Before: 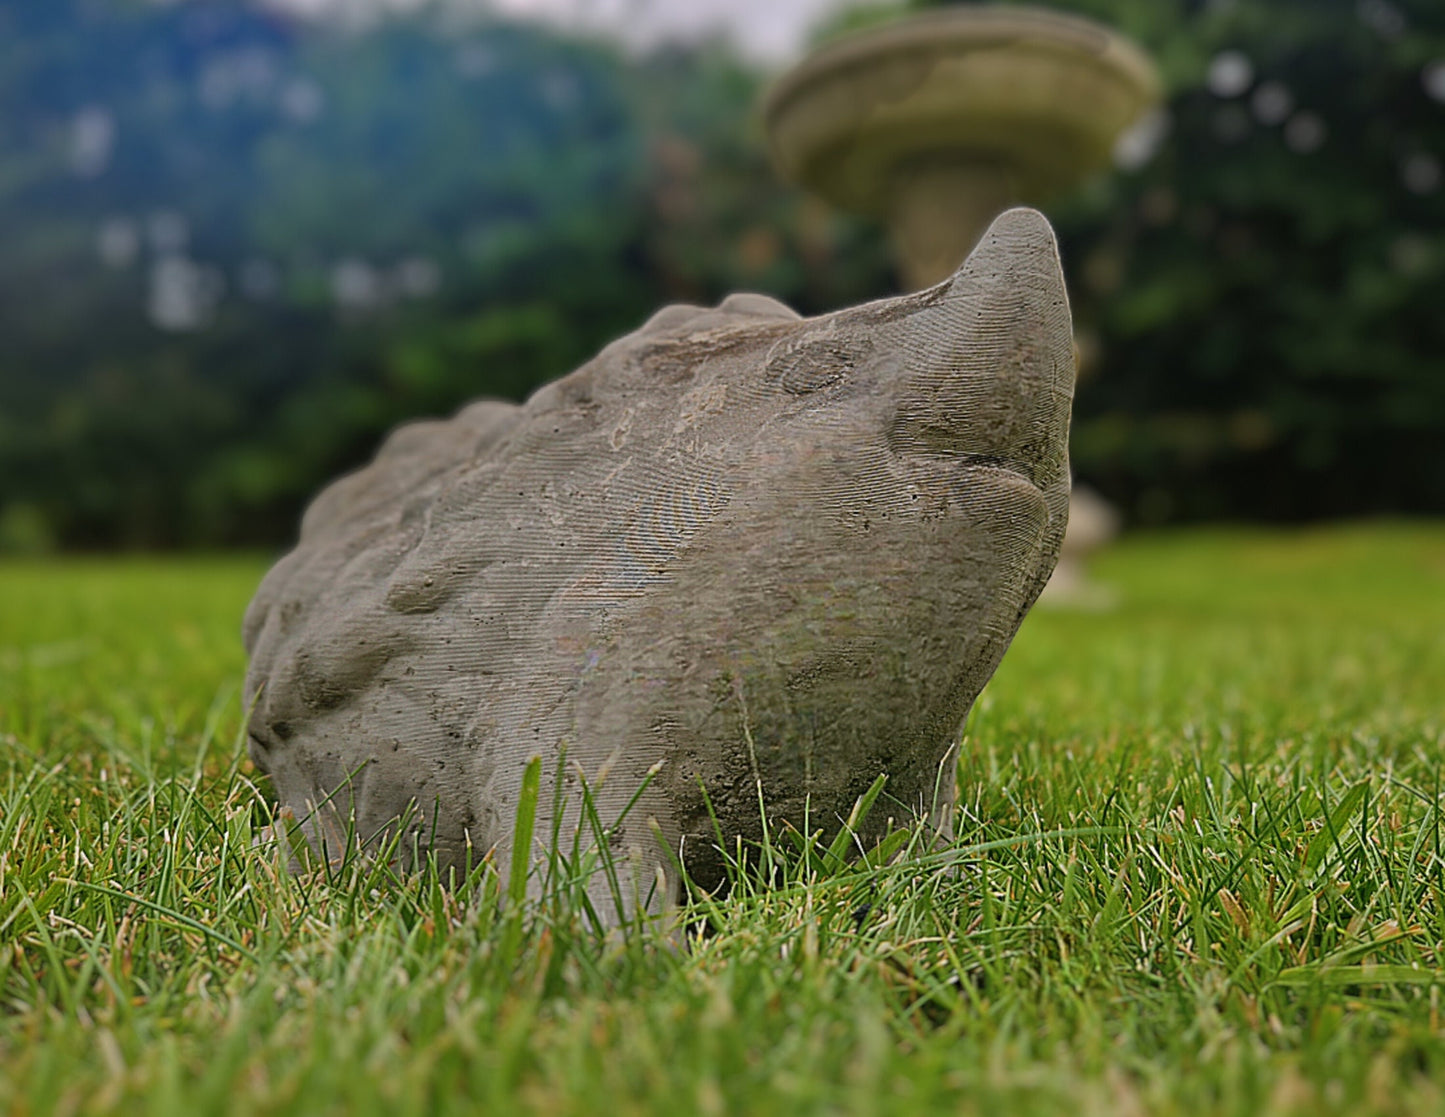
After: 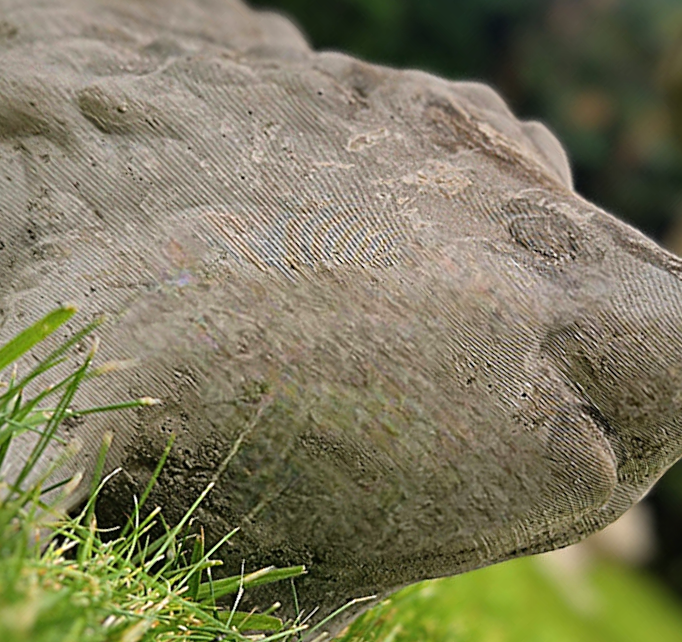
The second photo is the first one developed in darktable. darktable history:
crop and rotate: angle -45.42°, top 16.289%, right 0.984%, bottom 11.676%
tone equalizer: -8 EV -0.78 EV, -7 EV -0.673 EV, -6 EV -0.638 EV, -5 EV -0.403 EV, -3 EV 0.369 EV, -2 EV 0.6 EV, -1 EV 0.684 EV, +0 EV 0.725 EV, mask exposure compensation -0.484 EV
